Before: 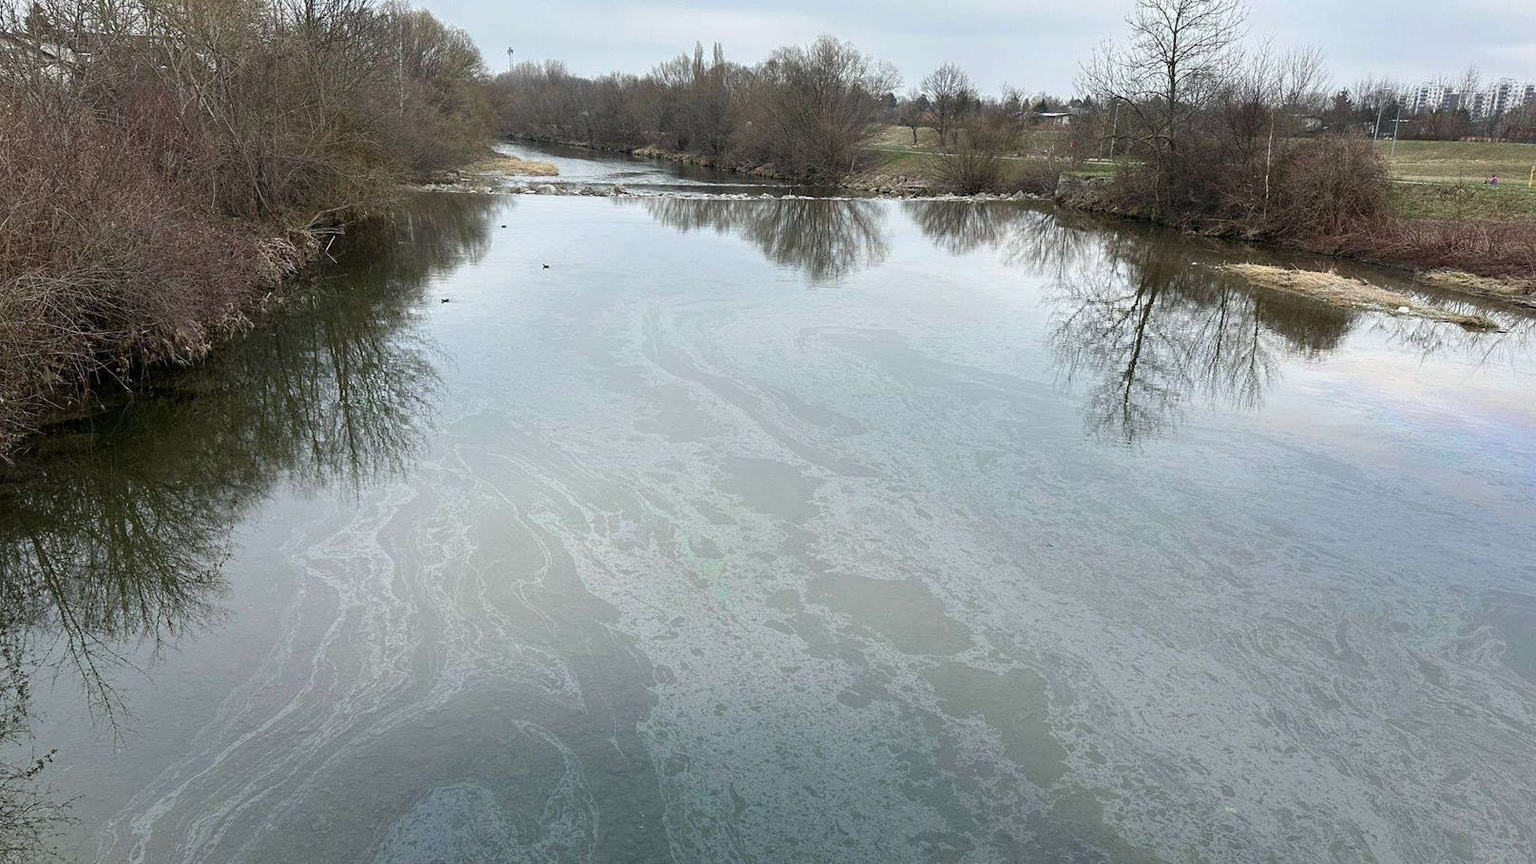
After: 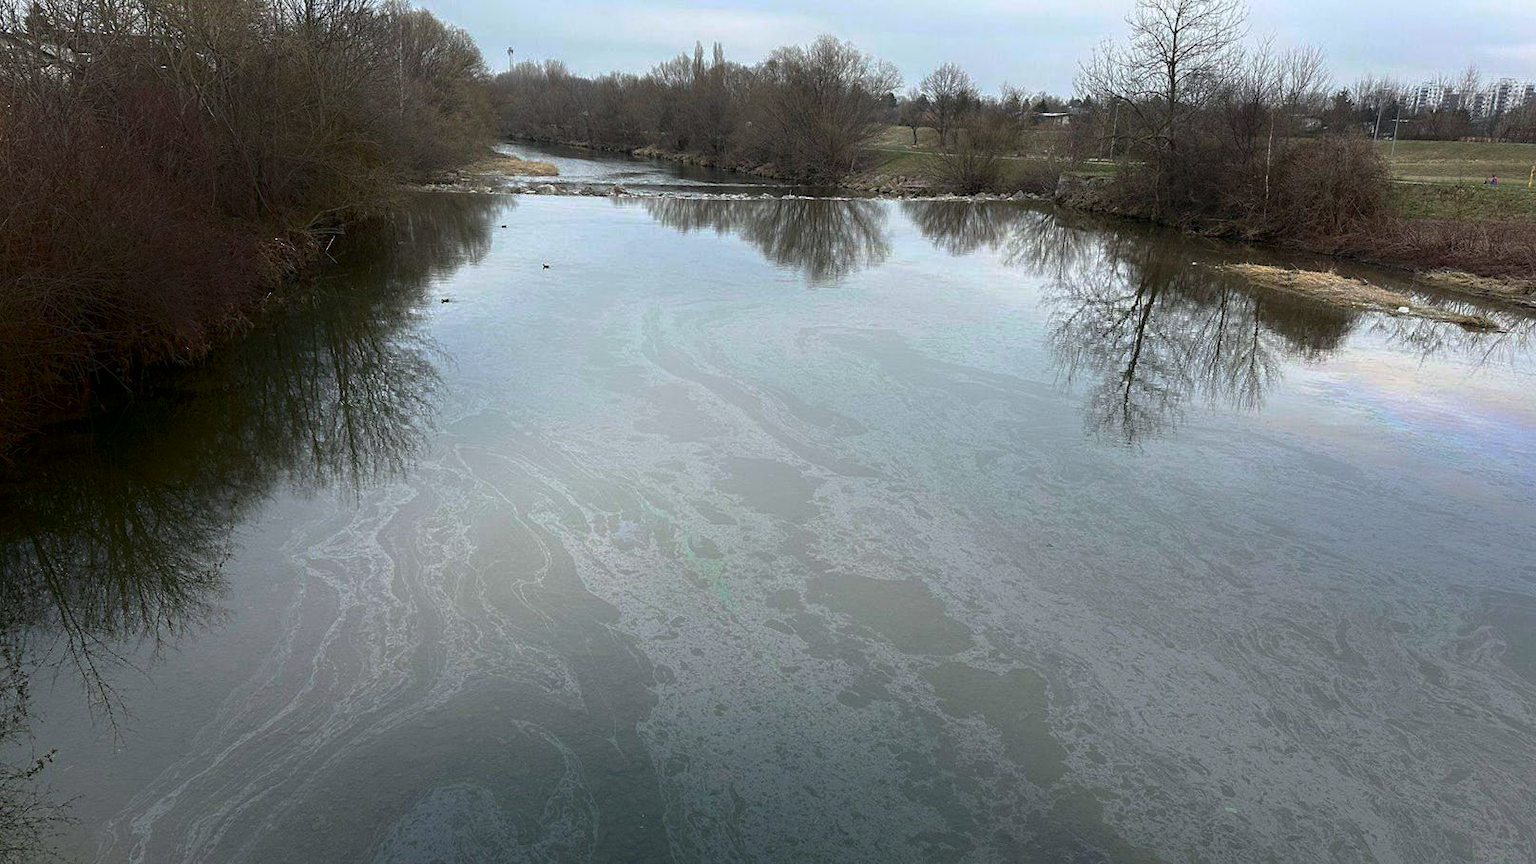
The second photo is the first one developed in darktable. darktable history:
color zones: curves: ch0 [(0, 0.473) (0.001, 0.473) (0.226, 0.548) (0.4, 0.589) (0.525, 0.54) (0.728, 0.403) (0.999, 0.473) (1, 0.473)]; ch1 [(0, 0.619) (0.001, 0.619) (0.234, 0.388) (0.4, 0.372) (0.528, 0.422) (0.732, 0.53) (0.999, 0.619) (1, 0.619)]; ch2 [(0, 0.547) (0.001, 0.547) (0.226, 0.45) (0.4, 0.525) (0.525, 0.585) (0.8, 0.511) (0.999, 0.547) (1, 0.547)], mix -120.45%
shadows and highlights: shadows -89.58, highlights 89.63, soften with gaussian
base curve: curves: ch0 [(0, 0) (0.595, 0.418) (1, 1)], preserve colors none
